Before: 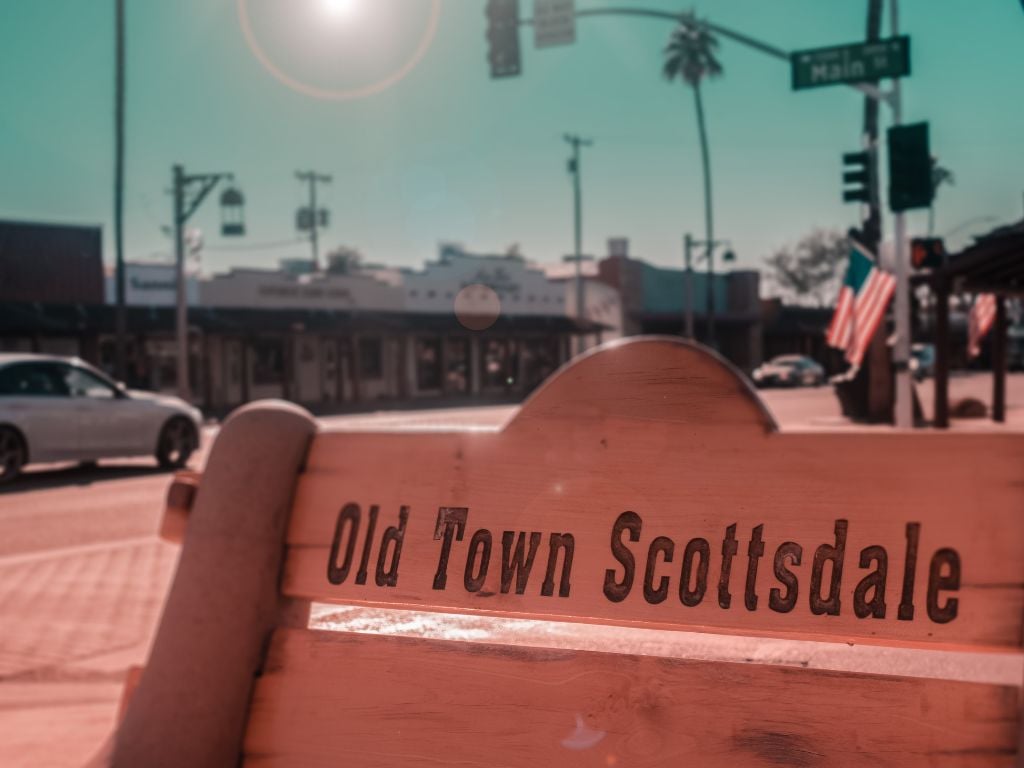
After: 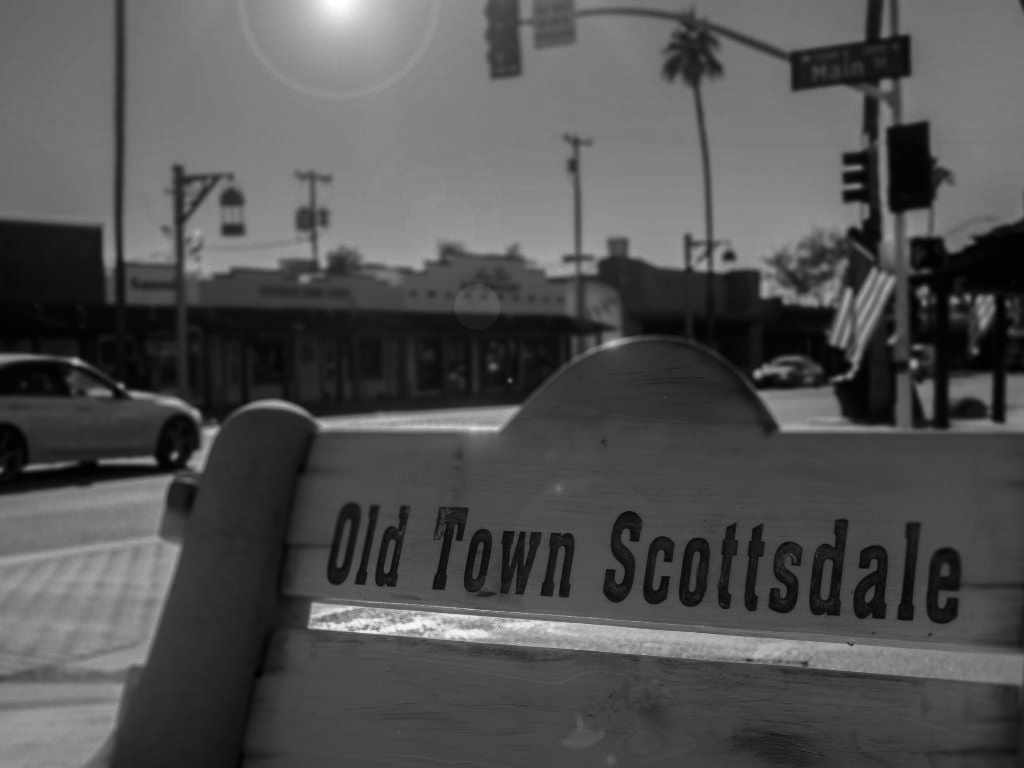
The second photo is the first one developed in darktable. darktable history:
monochrome: a -3.63, b -0.465
contrast brightness saturation: brightness -0.25, saturation 0.2
contrast equalizer: y [[0.5 ×6], [0.5 ×6], [0.5, 0.5, 0.501, 0.545, 0.707, 0.863], [0 ×6], [0 ×6]]
